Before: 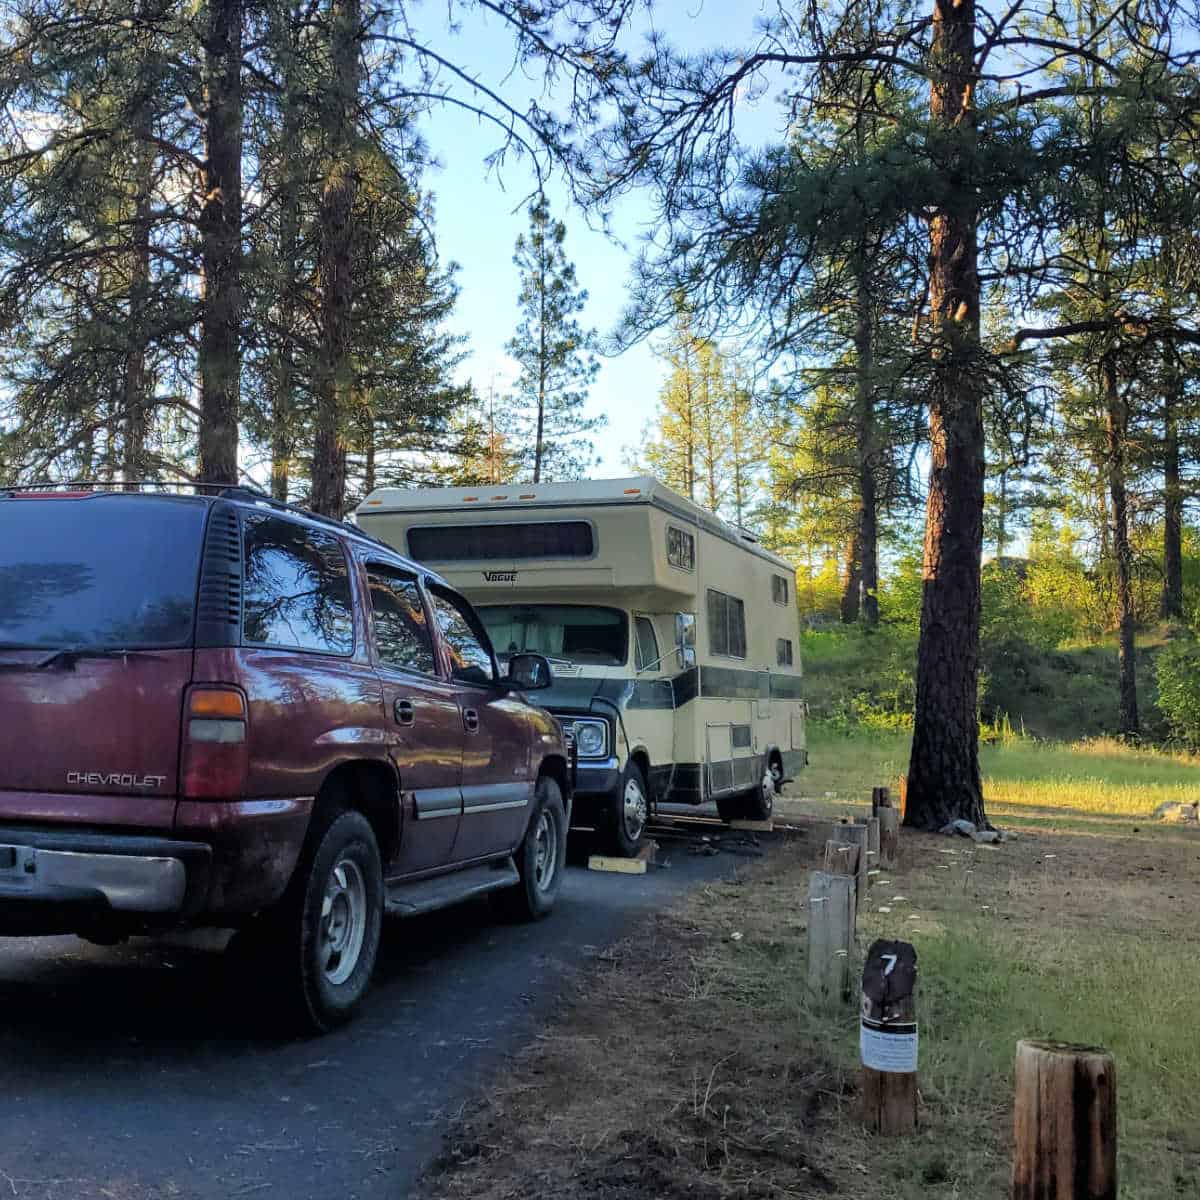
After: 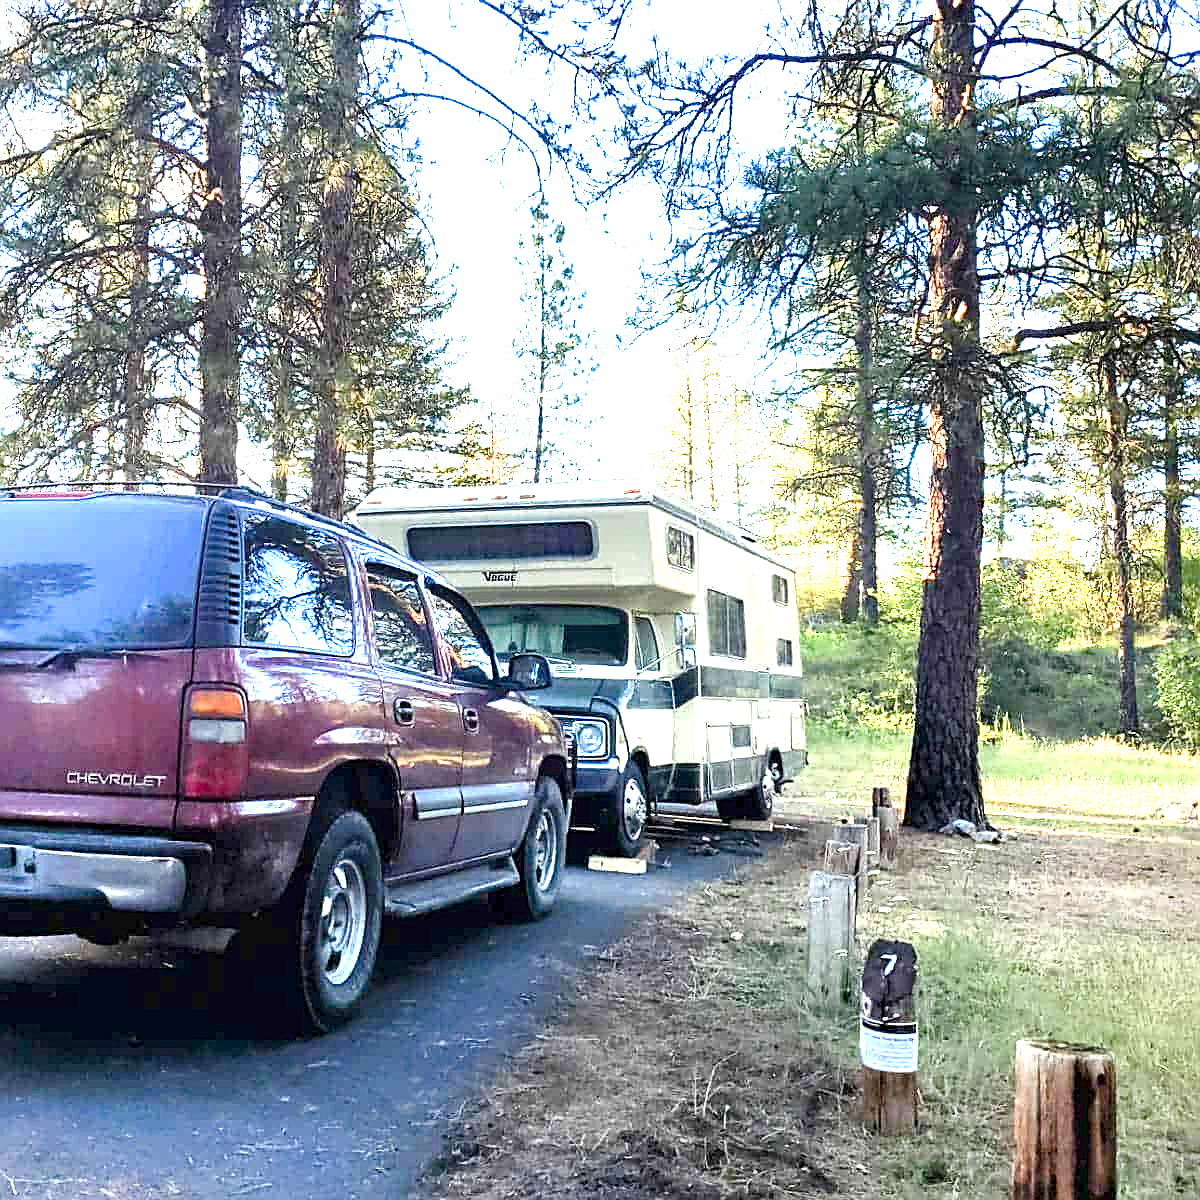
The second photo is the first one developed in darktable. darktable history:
sharpen: on, module defaults
color balance rgb: perceptual saturation grading › global saturation 20%, perceptual saturation grading › highlights -50%, perceptual saturation grading › shadows 30%
exposure: exposure 2.003 EV, compensate highlight preservation false
